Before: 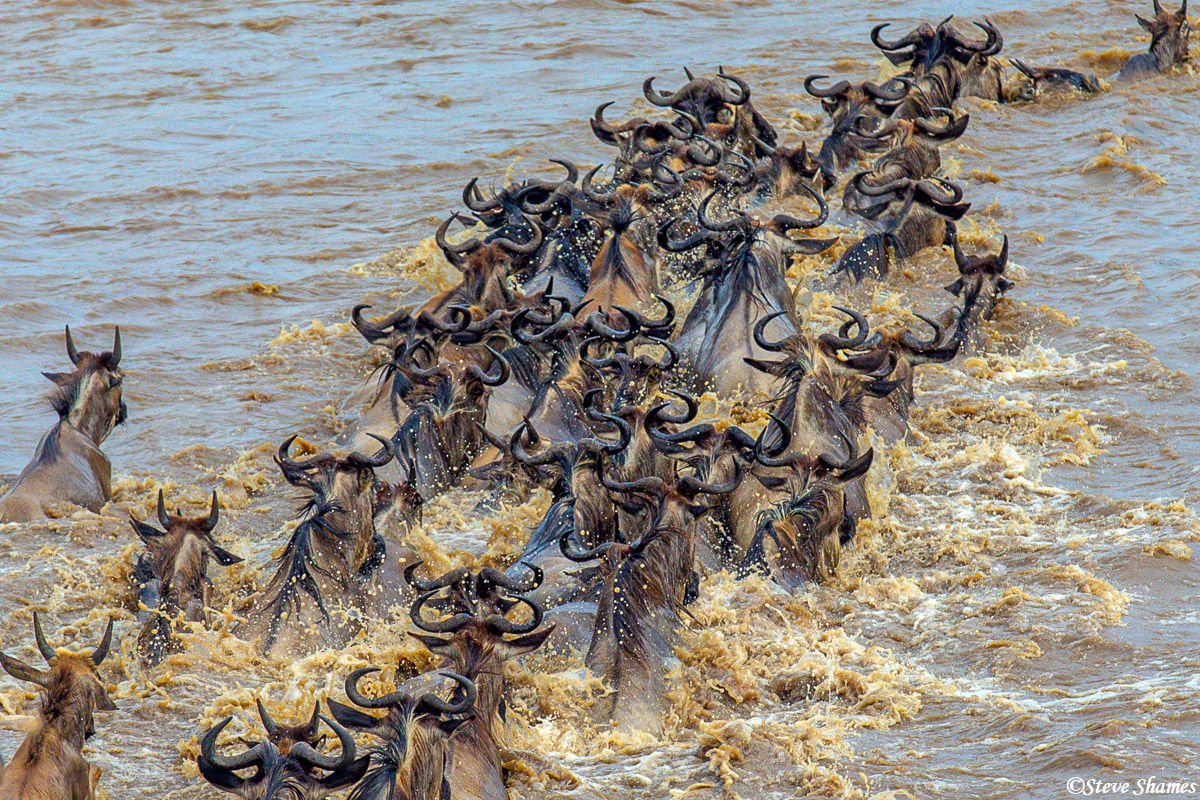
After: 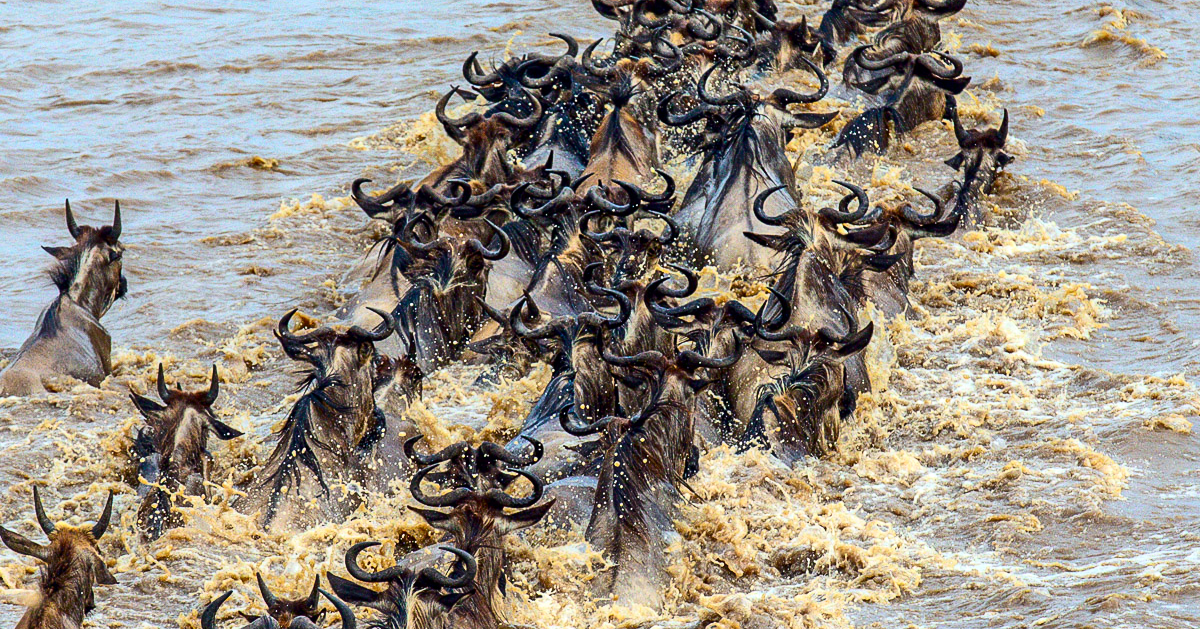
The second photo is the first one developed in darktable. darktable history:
contrast brightness saturation: contrast 0.28
crop and rotate: top 15.774%, bottom 5.506%
